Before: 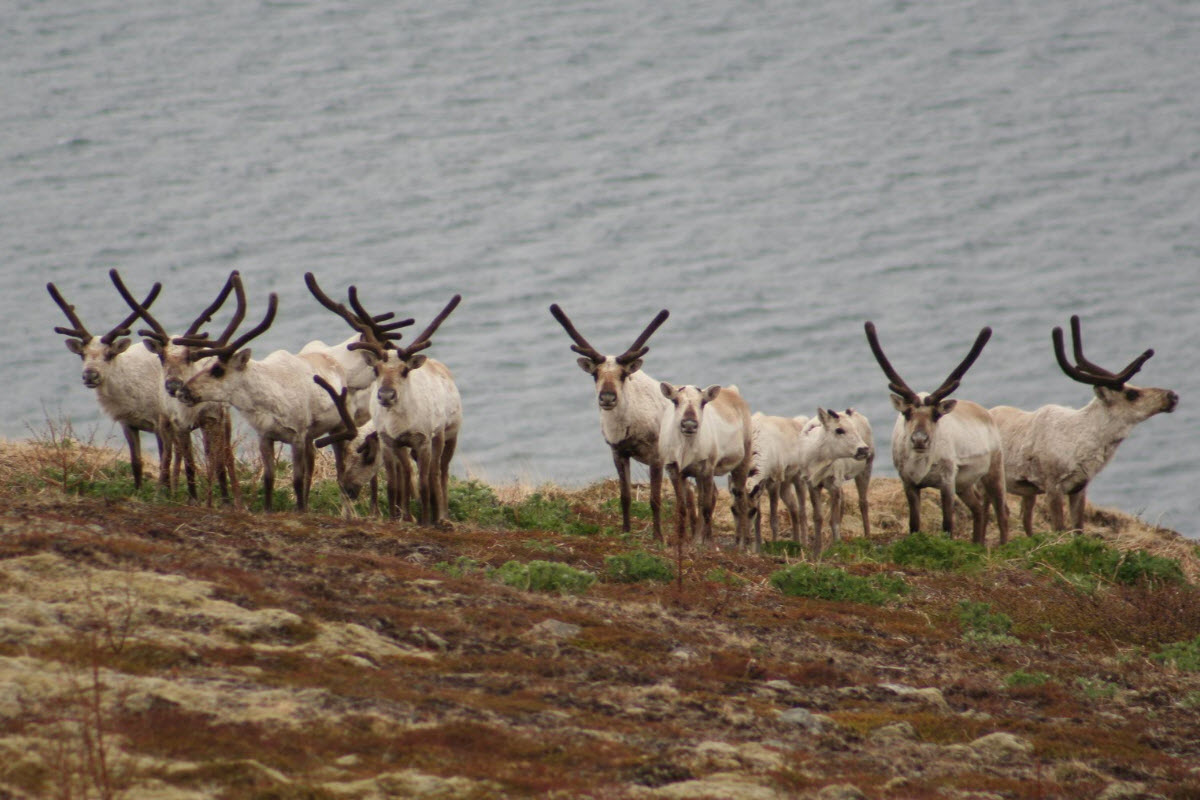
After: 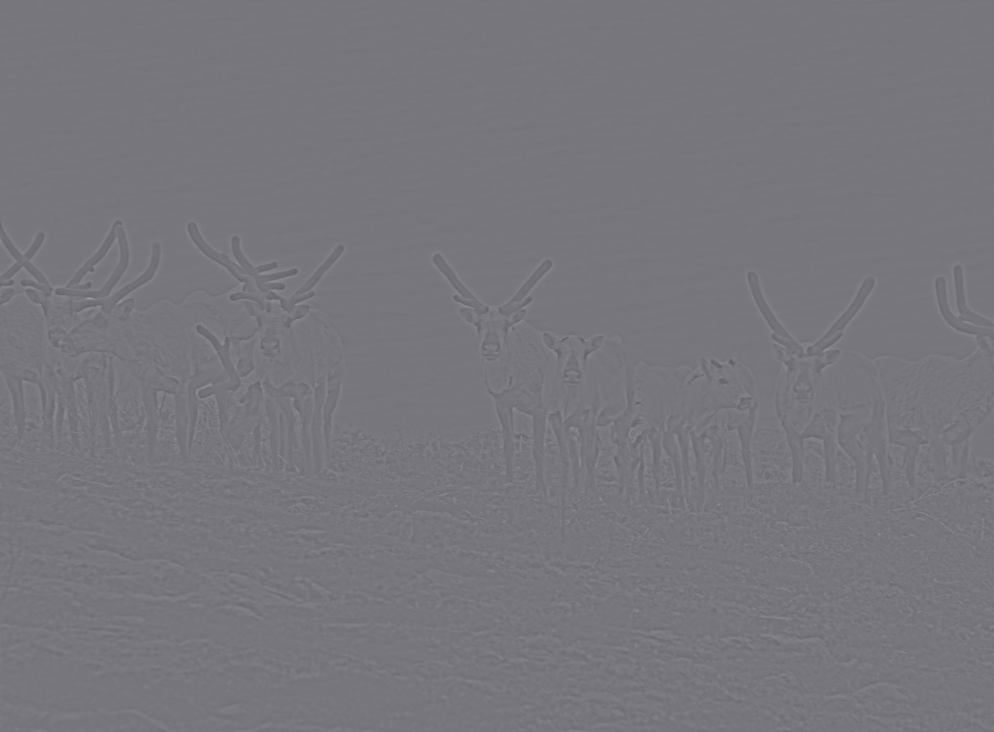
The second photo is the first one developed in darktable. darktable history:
color balance: lift [1, 1.015, 1.004, 0.985], gamma [1, 0.958, 0.971, 1.042], gain [1, 0.956, 0.977, 1.044]
crop: left 9.807%, top 6.259%, right 7.334%, bottom 2.177%
highpass: sharpness 6%, contrast boost 7.63%
